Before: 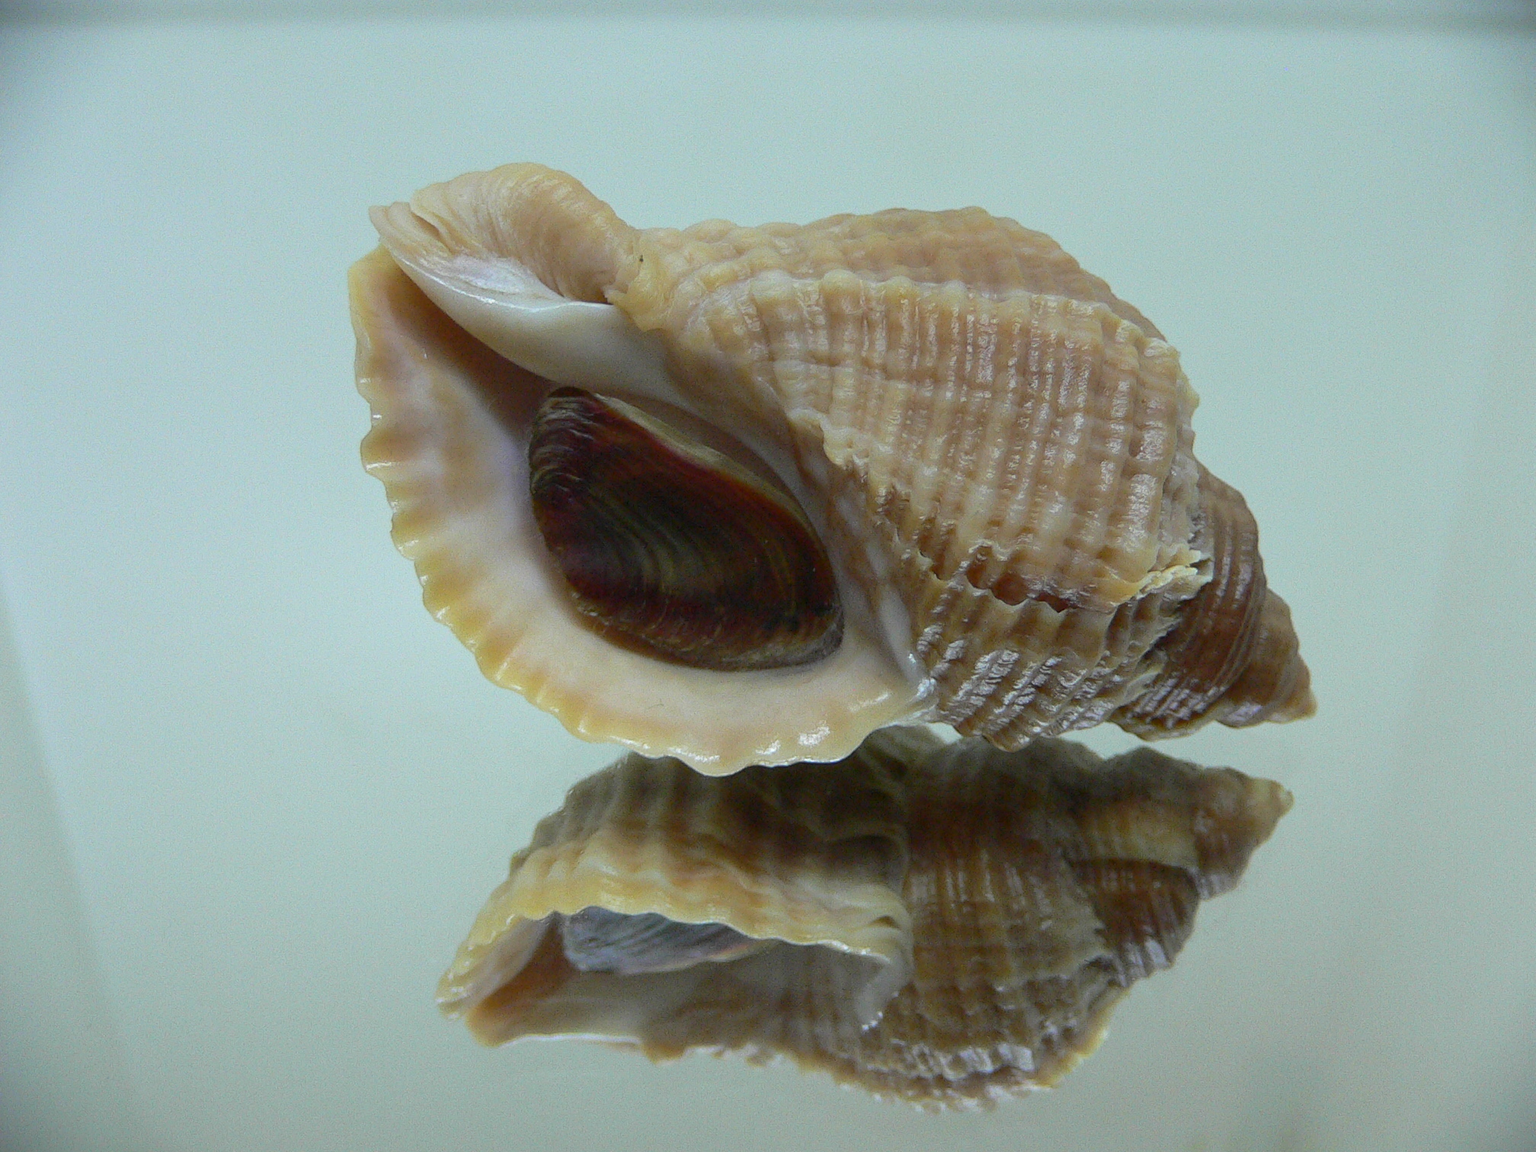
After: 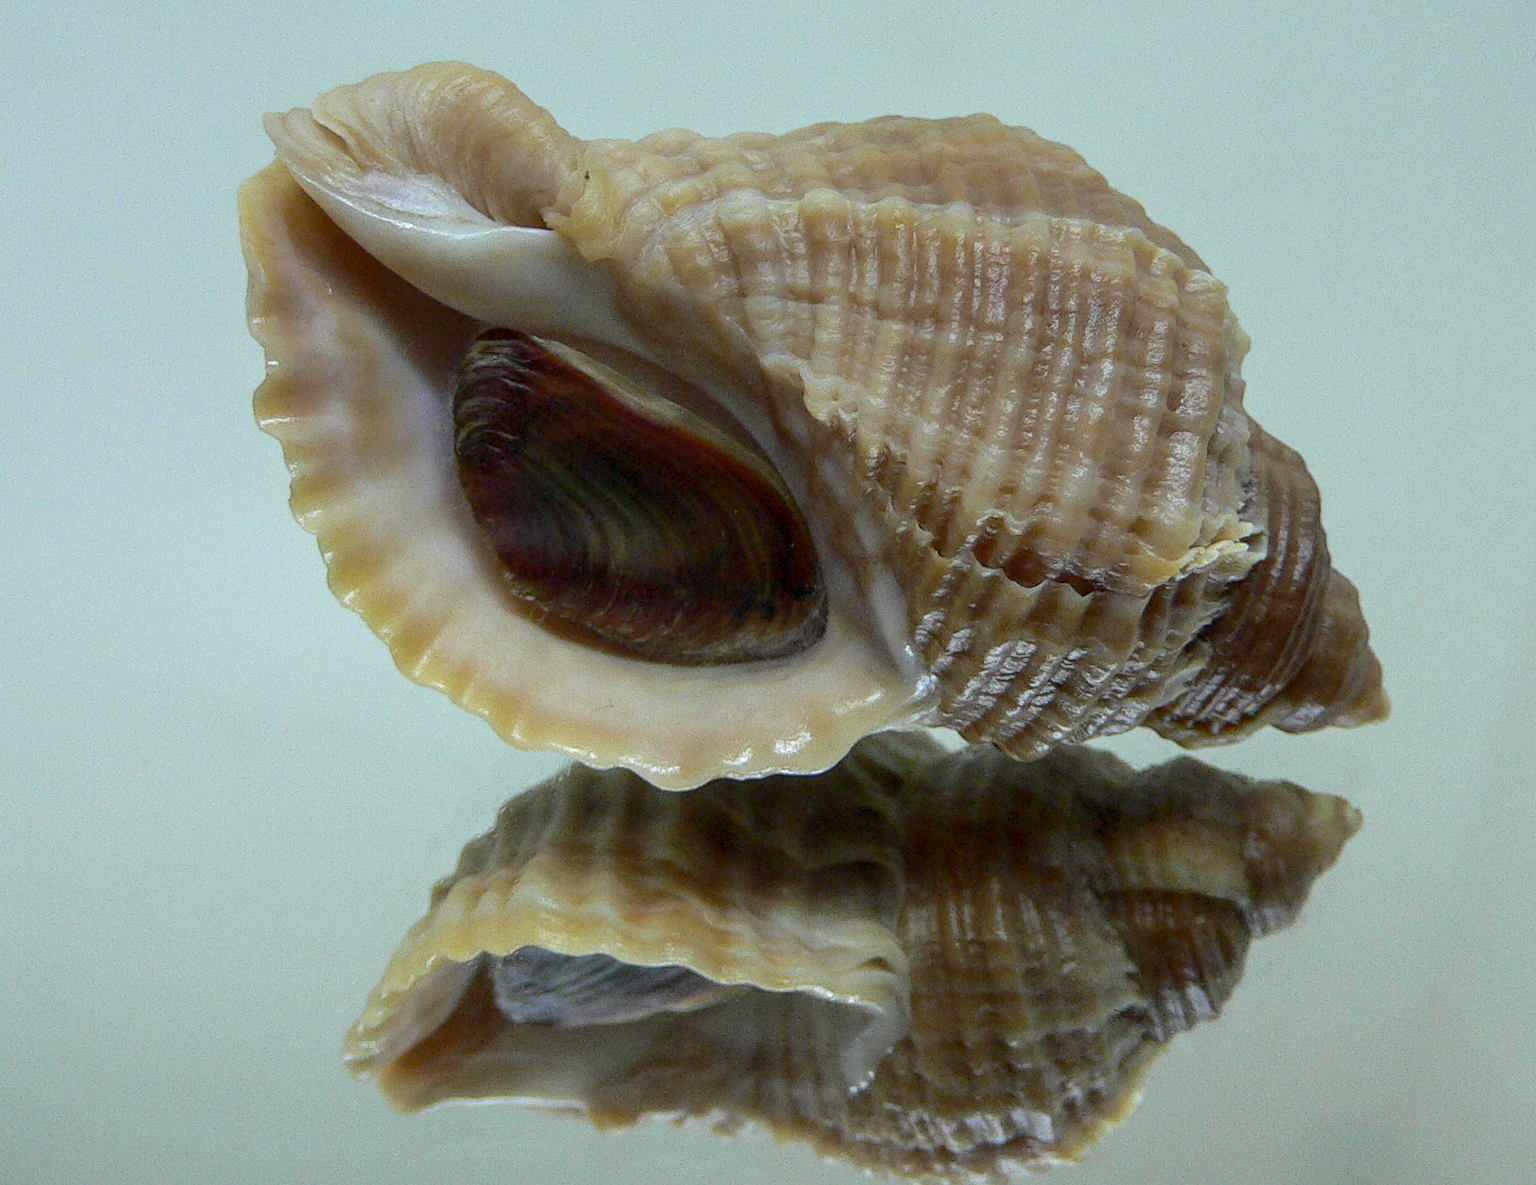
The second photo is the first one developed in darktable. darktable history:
local contrast: detail 130%
crop and rotate: left 9.661%, top 9.69%, right 6.212%, bottom 3.745%
